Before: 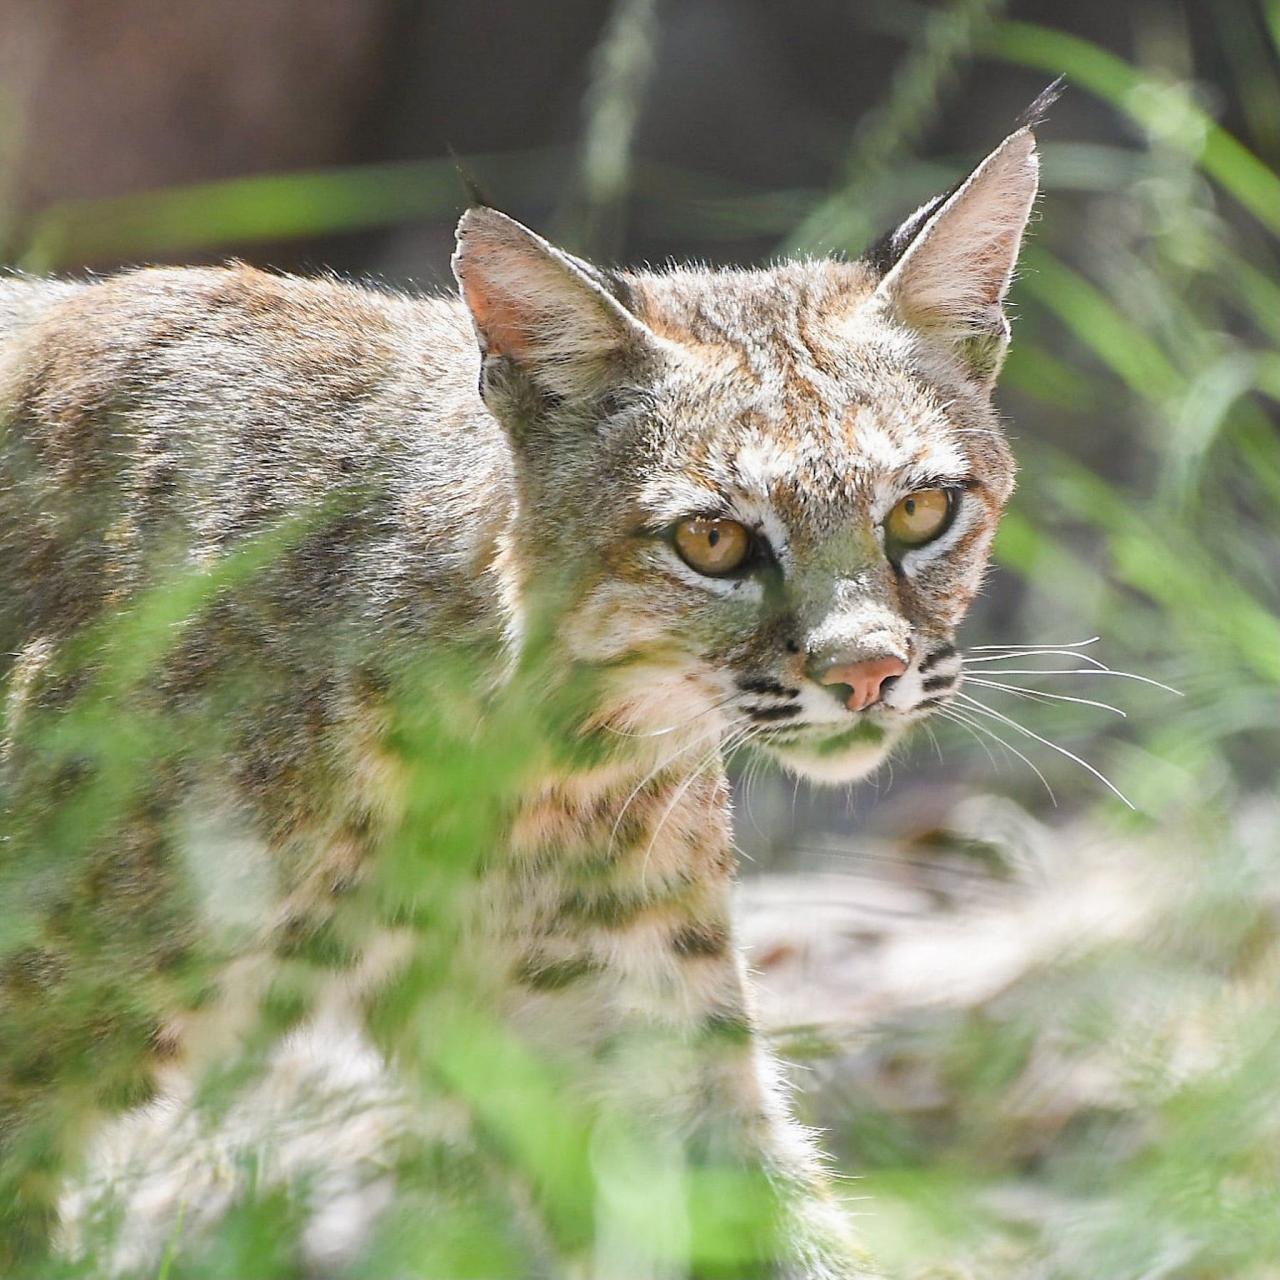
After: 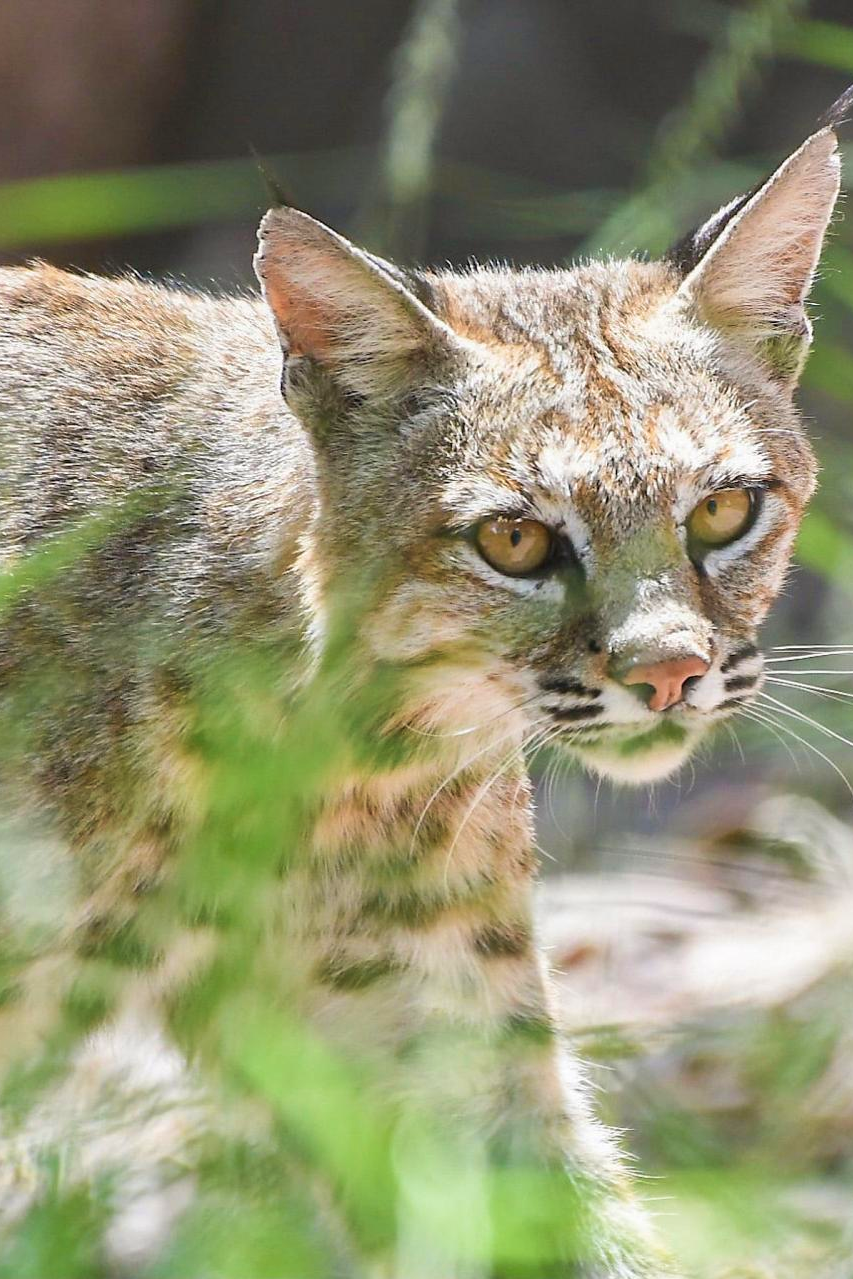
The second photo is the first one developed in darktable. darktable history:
crop and rotate: left 15.546%, right 17.787%
velvia: on, module defaults
